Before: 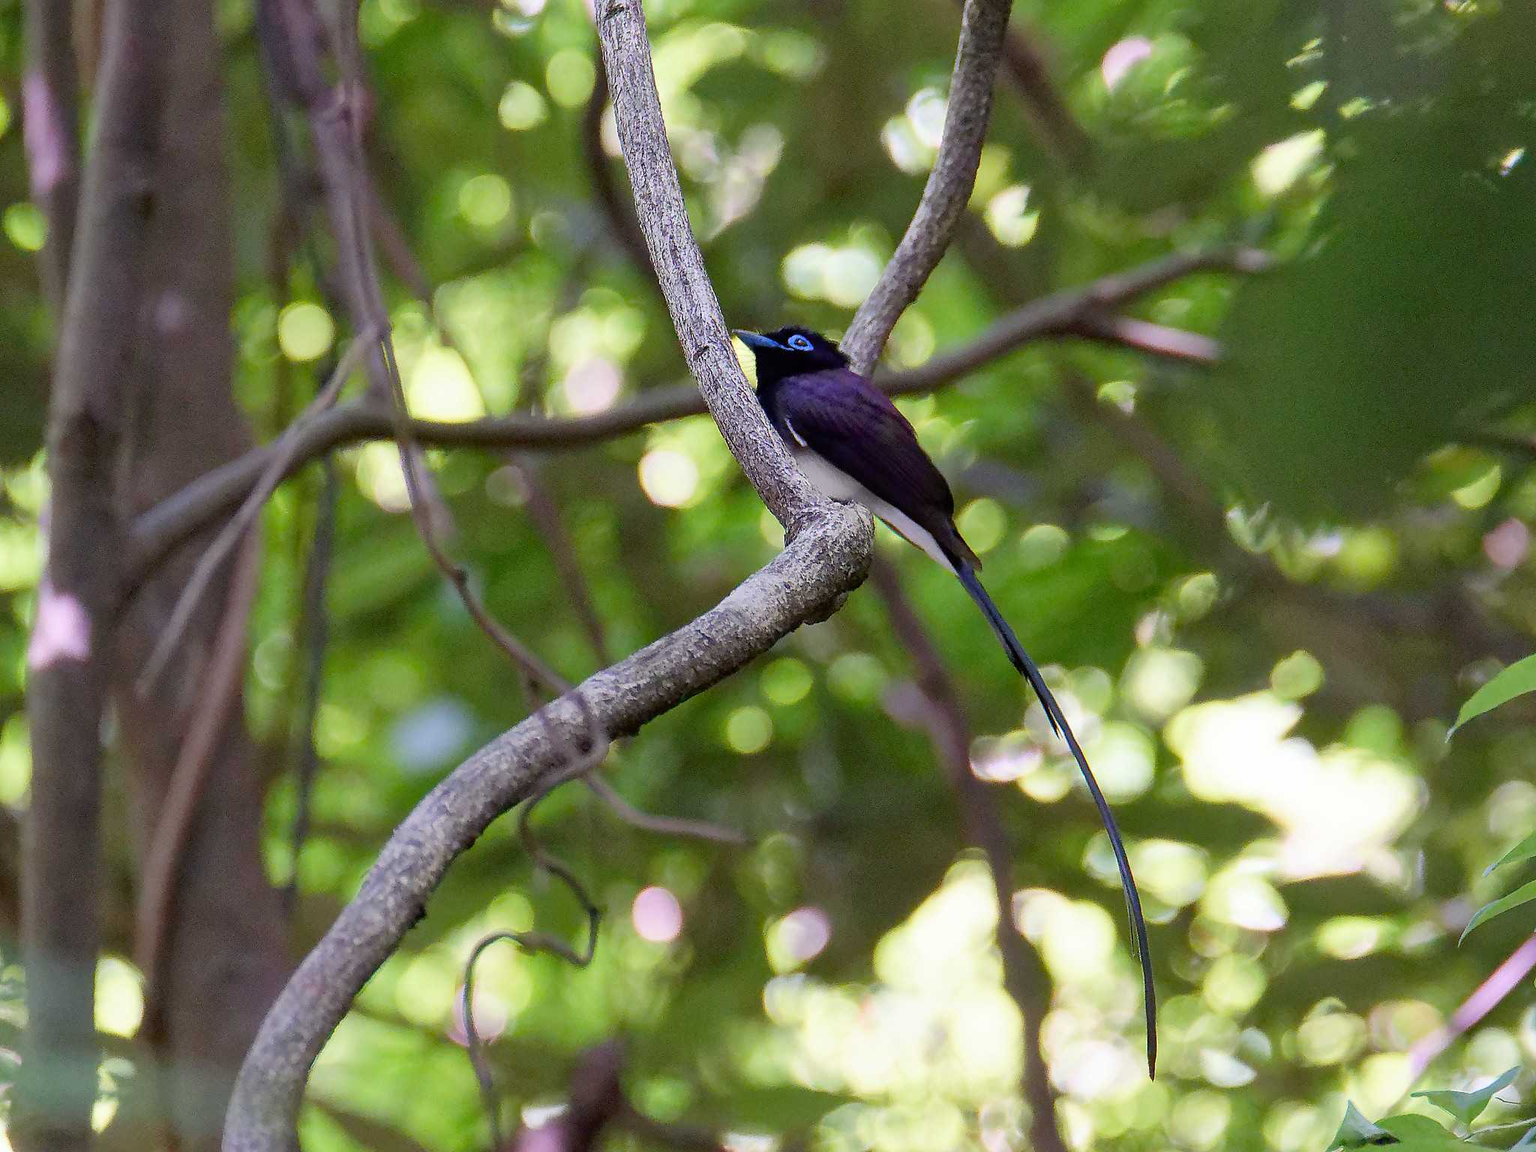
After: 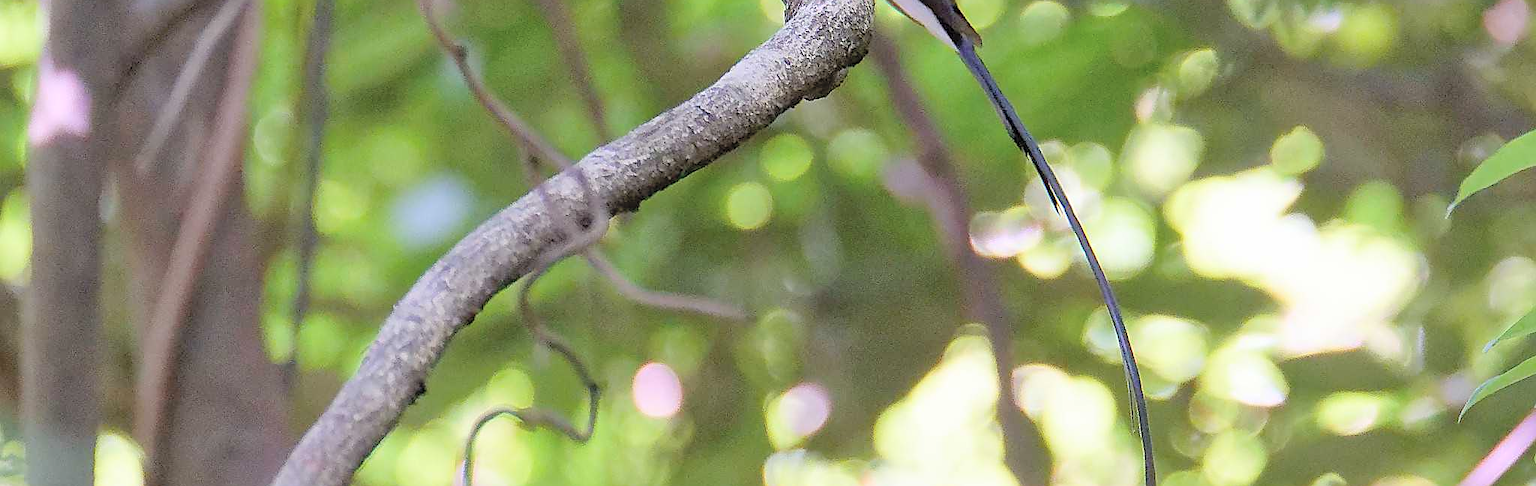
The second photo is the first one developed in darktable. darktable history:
crop: top 45.551%, bottom 12.262%
contrast brightness saturation: brightness 0.28
sharpen: on, module defaults
